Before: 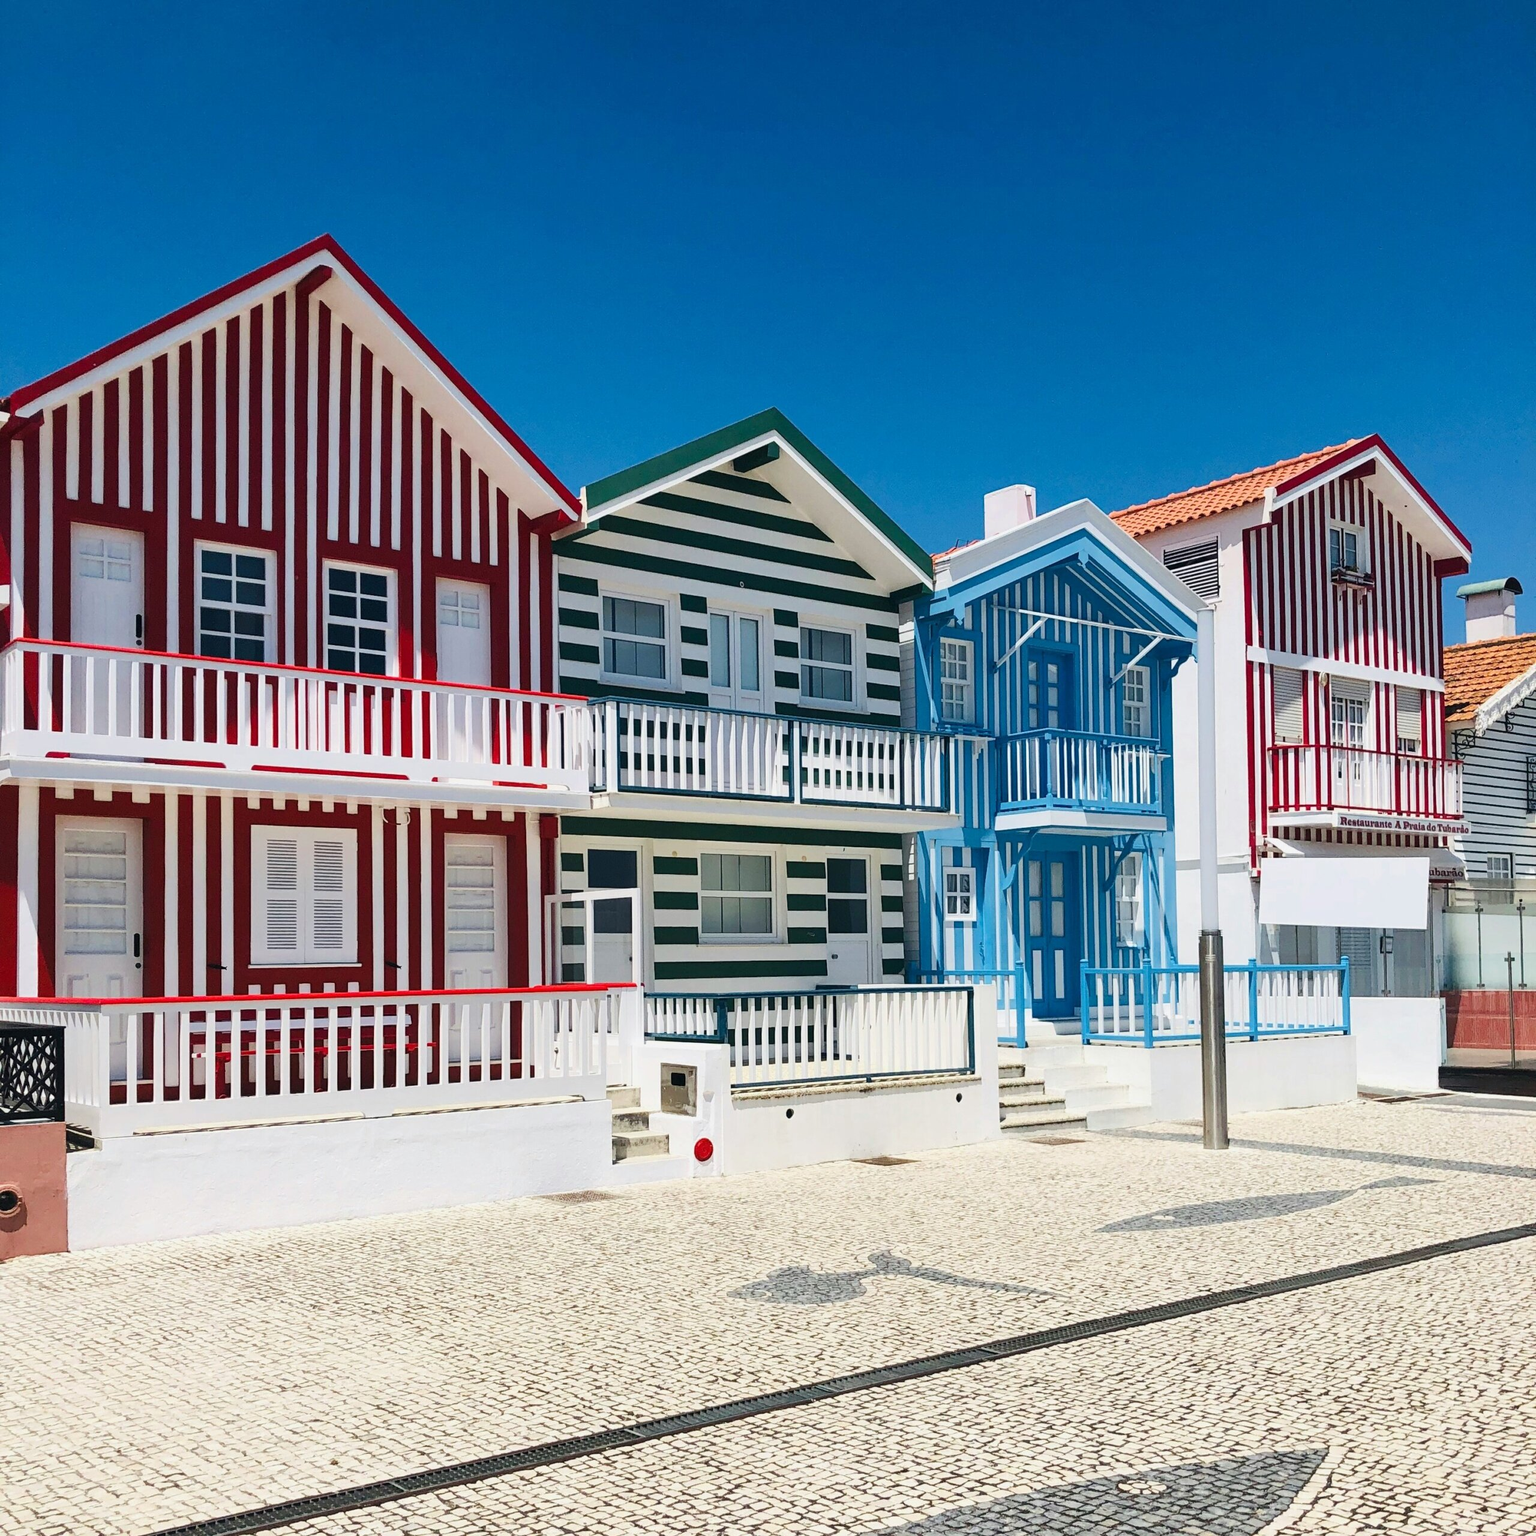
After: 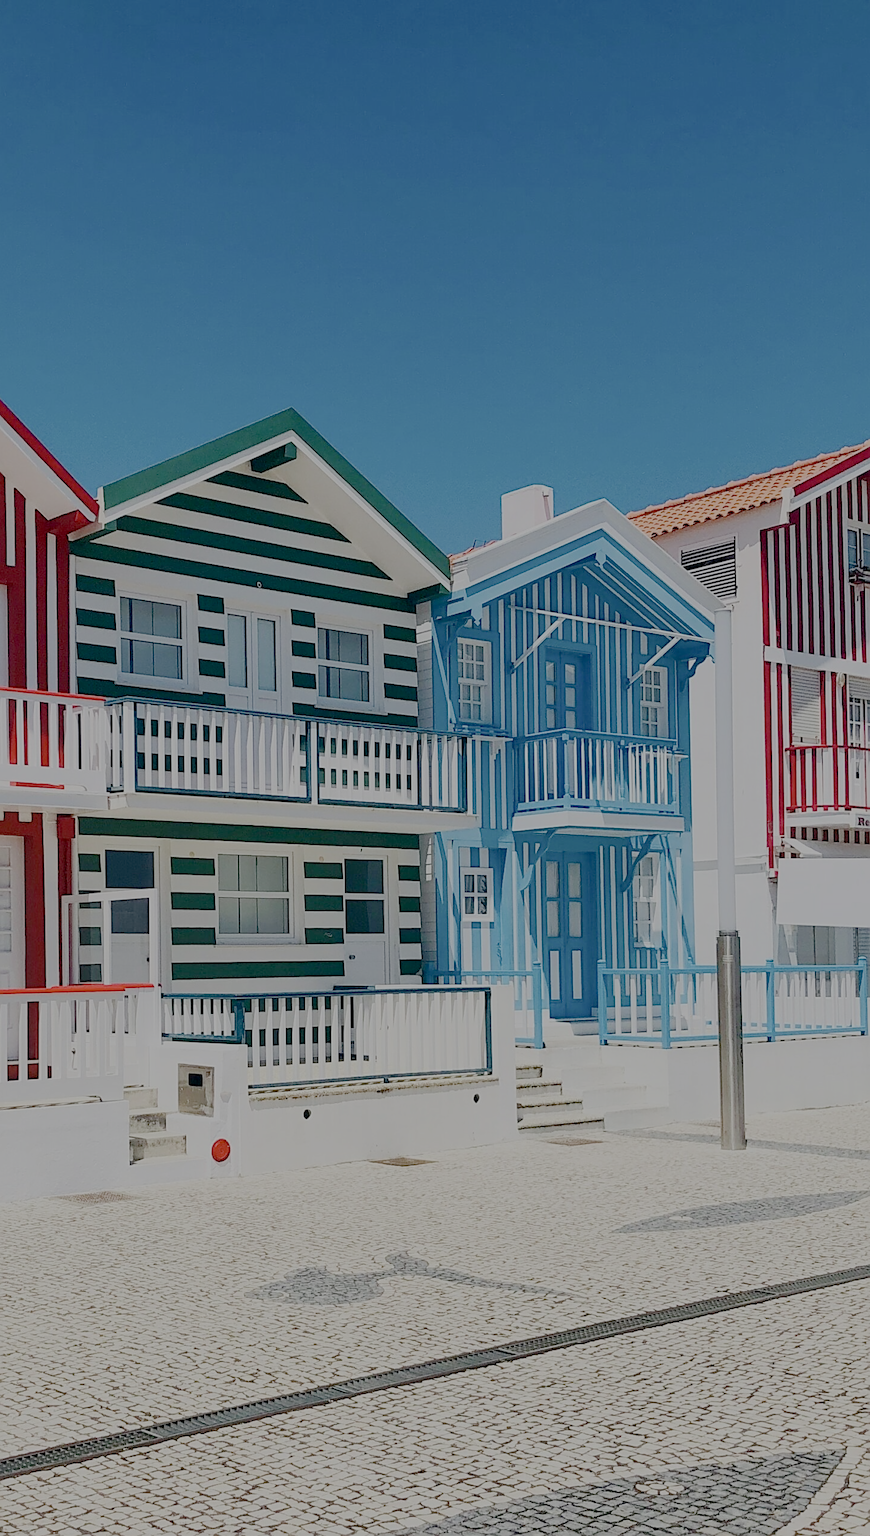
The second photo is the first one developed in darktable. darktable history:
filmic rgb: white relative exposure 8 EV, threshold 3 EV, structure ↔ texture 100%, target black luminance 0%, hardness 2.44, latitude 76.53%, contrast 0.562, shadows ↔ highlights balance 0%, preserve chrominance no, color science v4 (2020), iterations of high-quality reconstruction 10, type of noise poissonian, enable highlight reconstruction true
crop: left 31.458%, top 0%, right 11.876%
sharpen: on, module defaults
